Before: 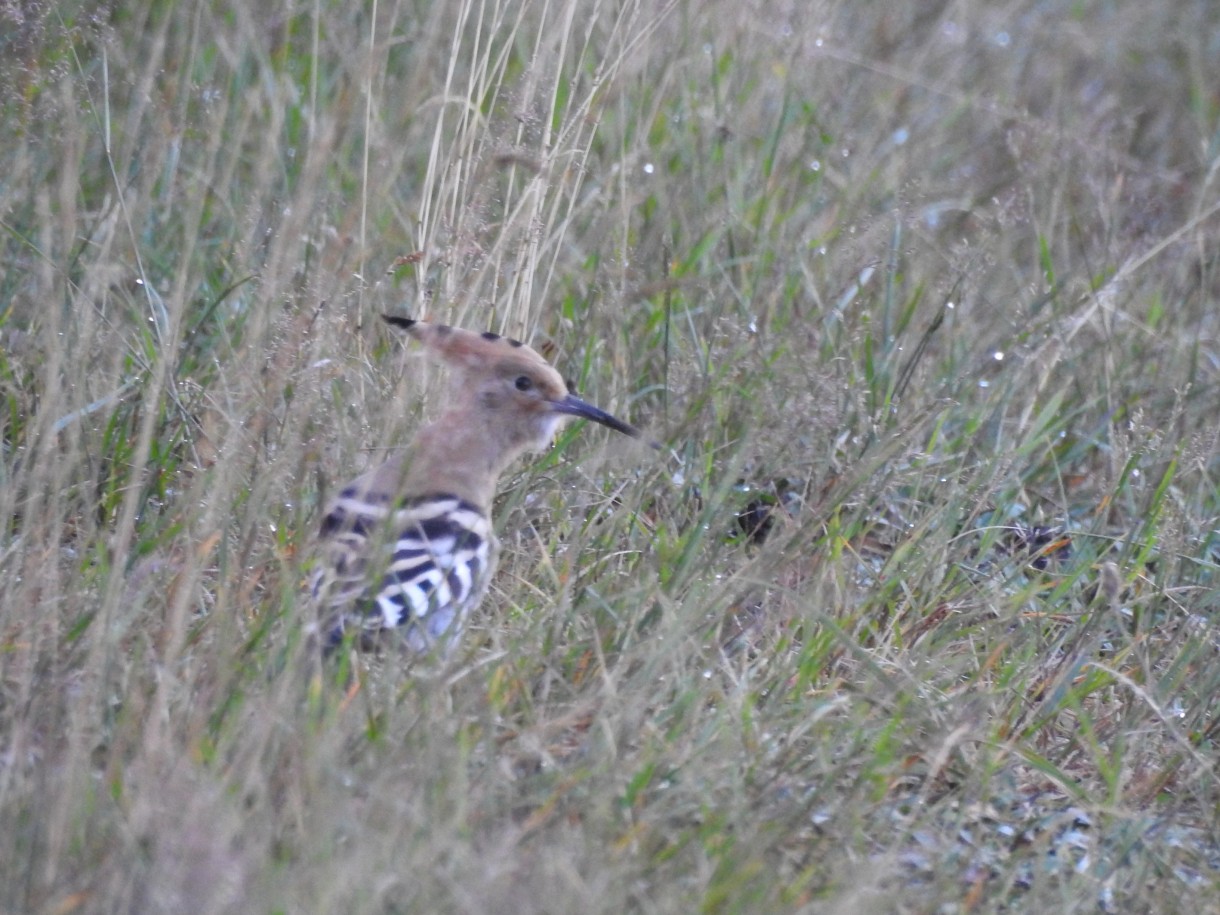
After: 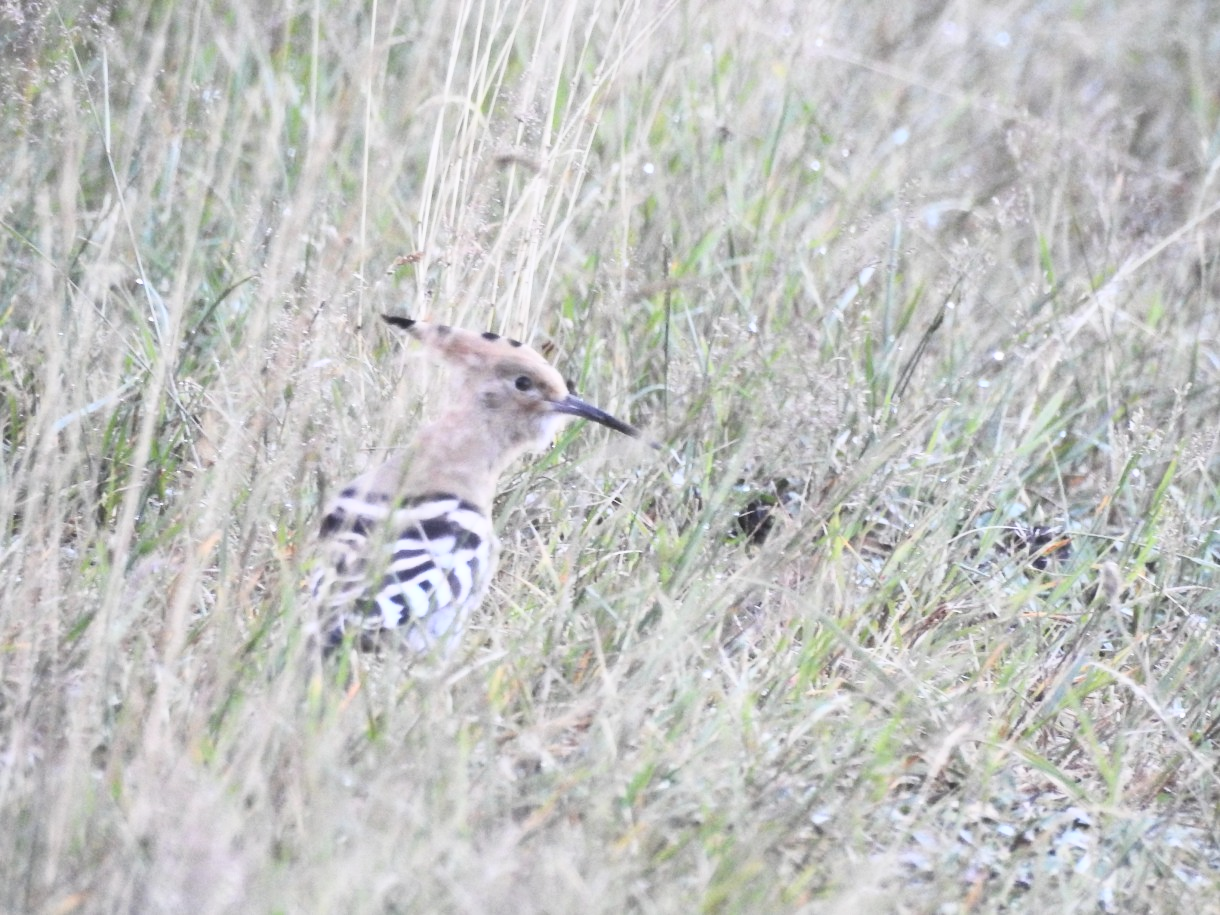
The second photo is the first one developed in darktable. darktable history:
contrast brightness saturation: contrast 0.43, brightness 0.56, saturation -0.19
filmic rgb: black relative exposure -16 EV, white relative exposure 2.93 EV, hardness 10.04, color science v6 (2022)
